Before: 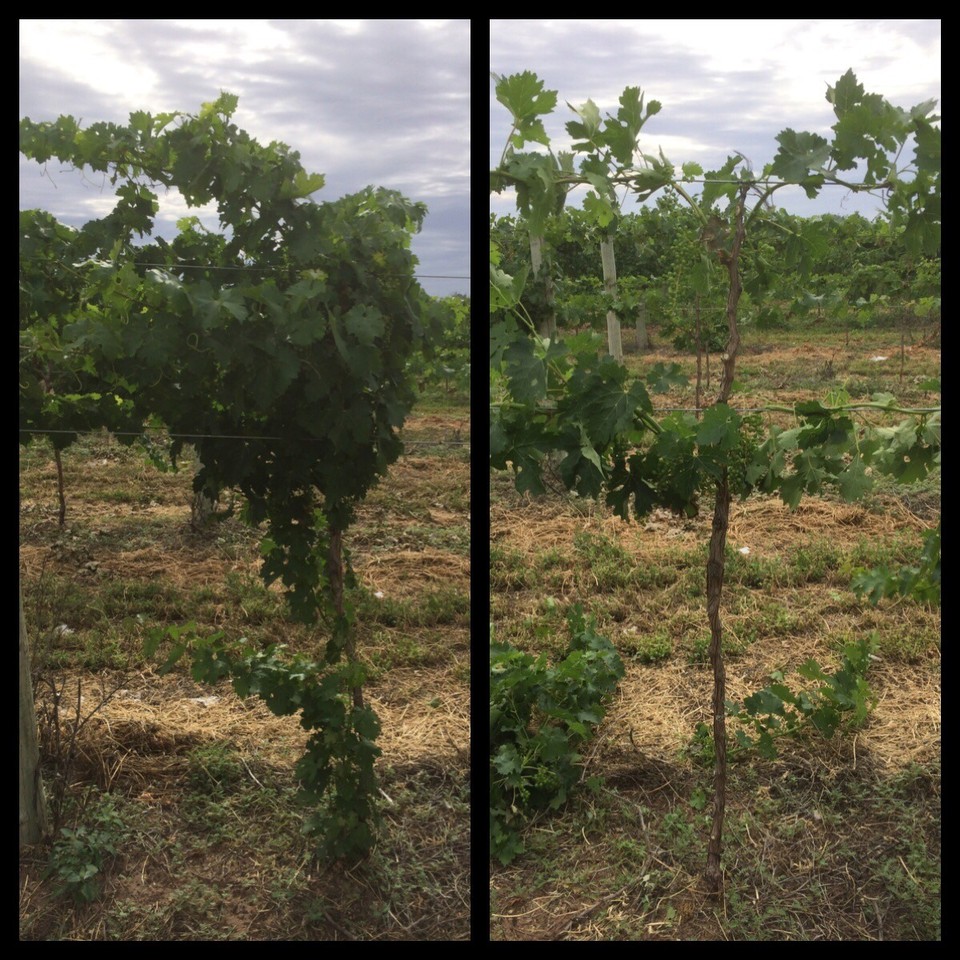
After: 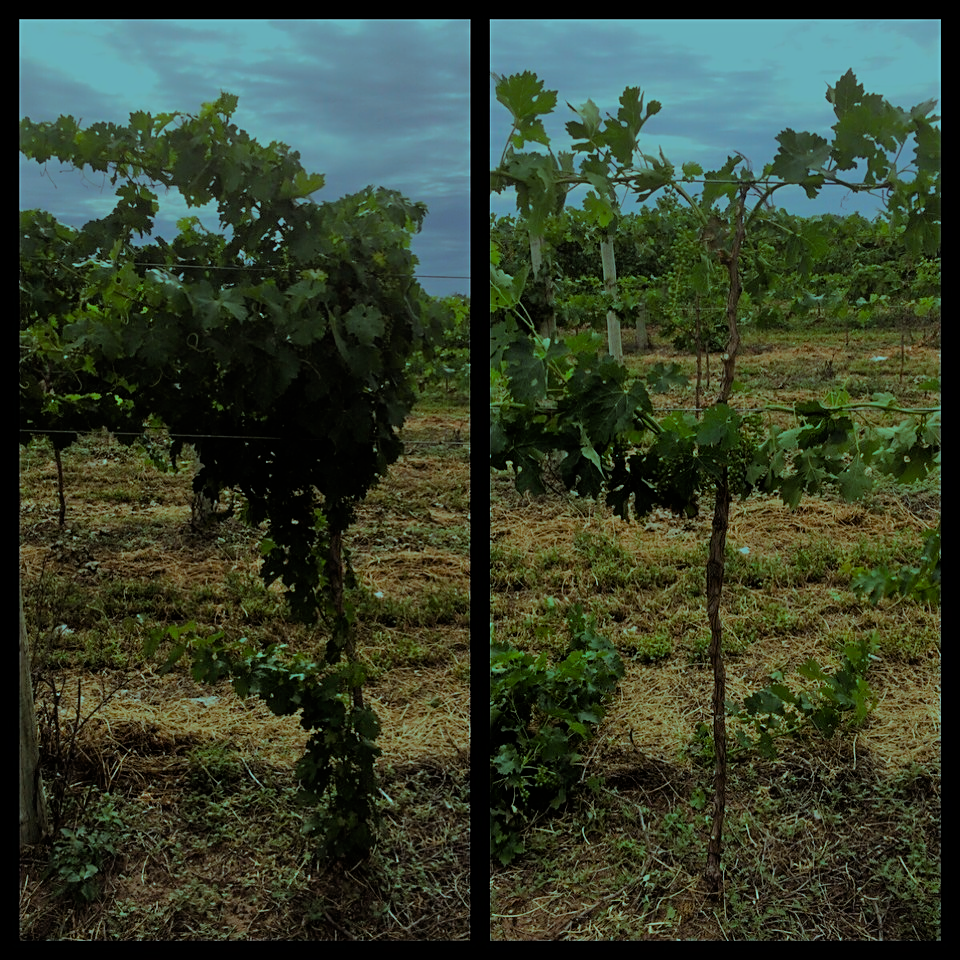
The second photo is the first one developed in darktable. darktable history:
filmic rgb: black relative exposure -5.02 EV, white relative exposure 3.96 EV, hardness 2.89, contrast 1.185
tone equalizer: -8 EV -0.035 EV, -7 EV 0.027 EV, -6 EV -0.006 EV, -5 EV 0.003 EV, -4 EV -0.044 EV, -3 EV -0.23 EV, -2 EV -0.656 EV, -1 EV -0.972 EV, +0 EV -0.999 EV, mask exposure compensation -0.509 EV
color balance rgb: shadows lift › hue 86.49°, power › hue 75.01°, highlights gain › luminance -33.216%, highlights gain › chroma 5.591%, highlights gain › hue 220.5°, perceptual saturation grading › global saturation 30.985%, global vibrance 11.371%, contrast 5.048%
sharpen: on, module defaults
